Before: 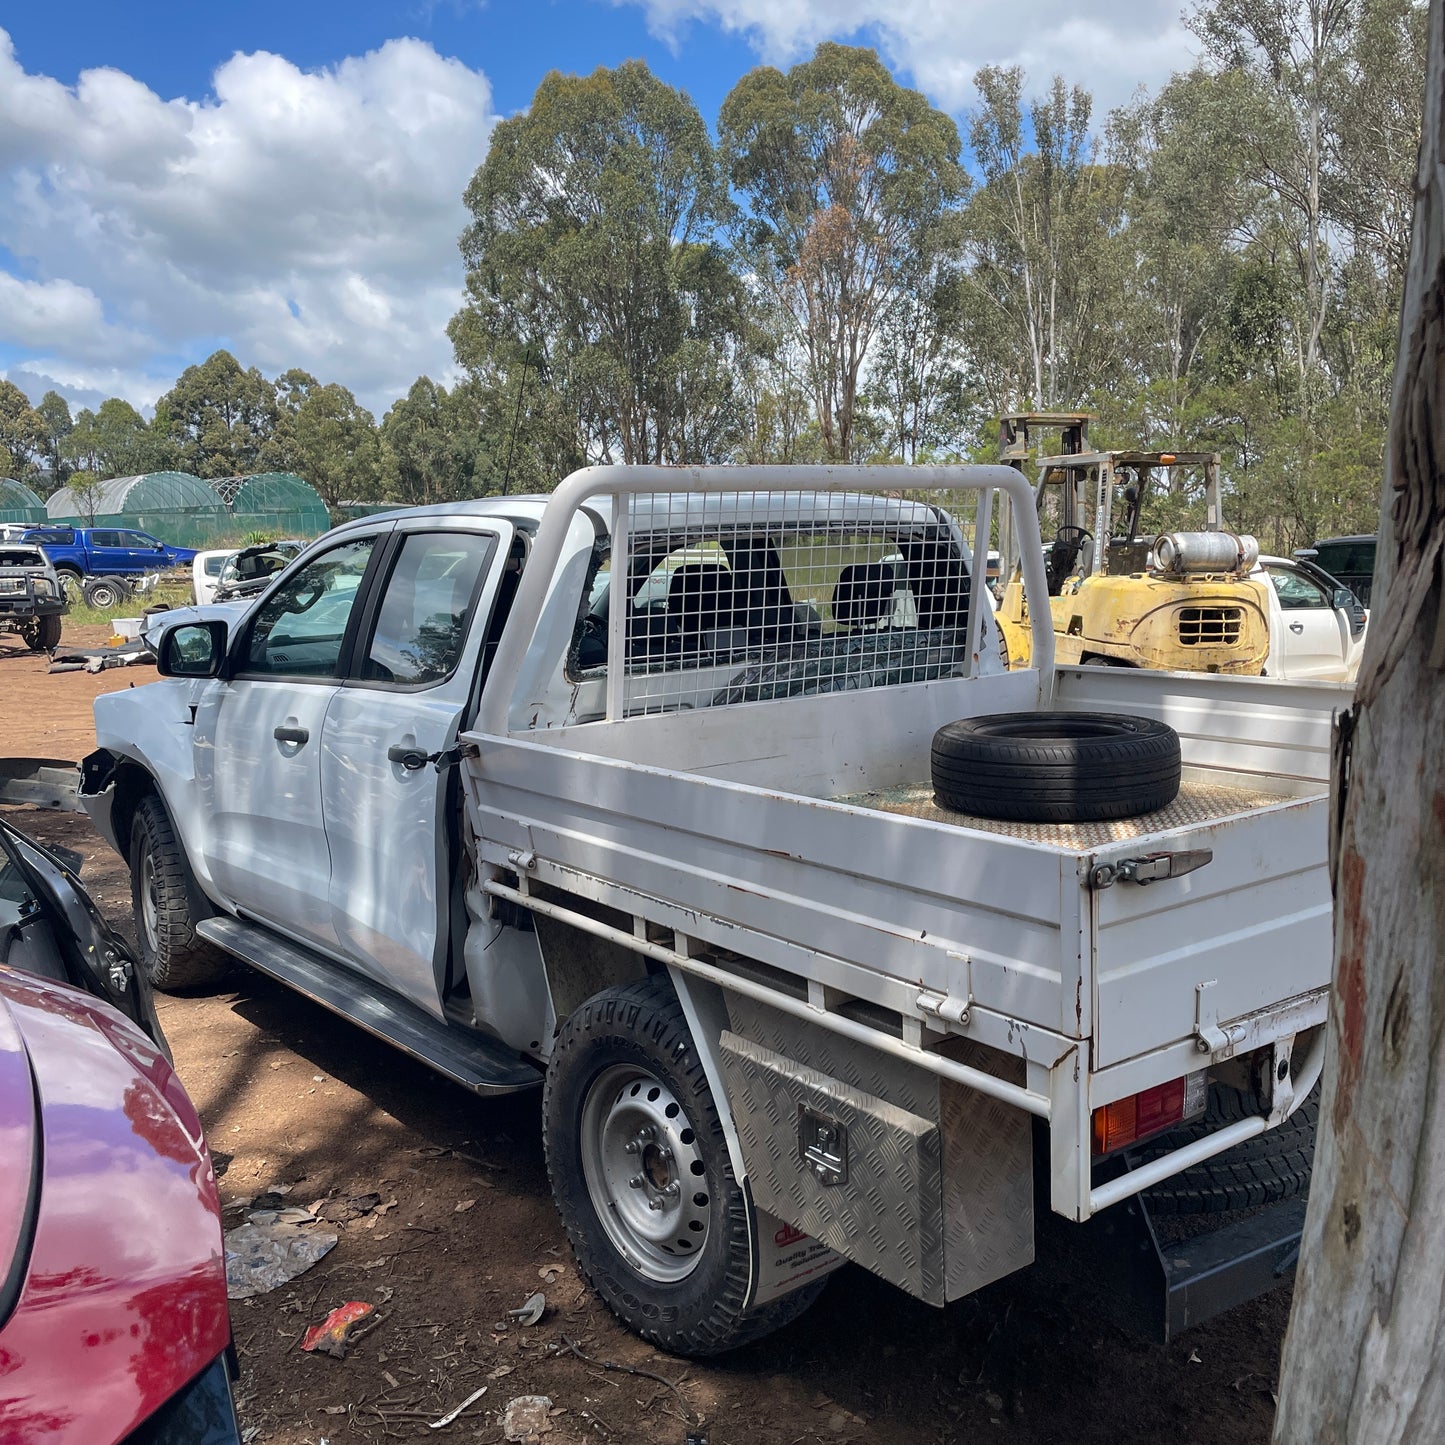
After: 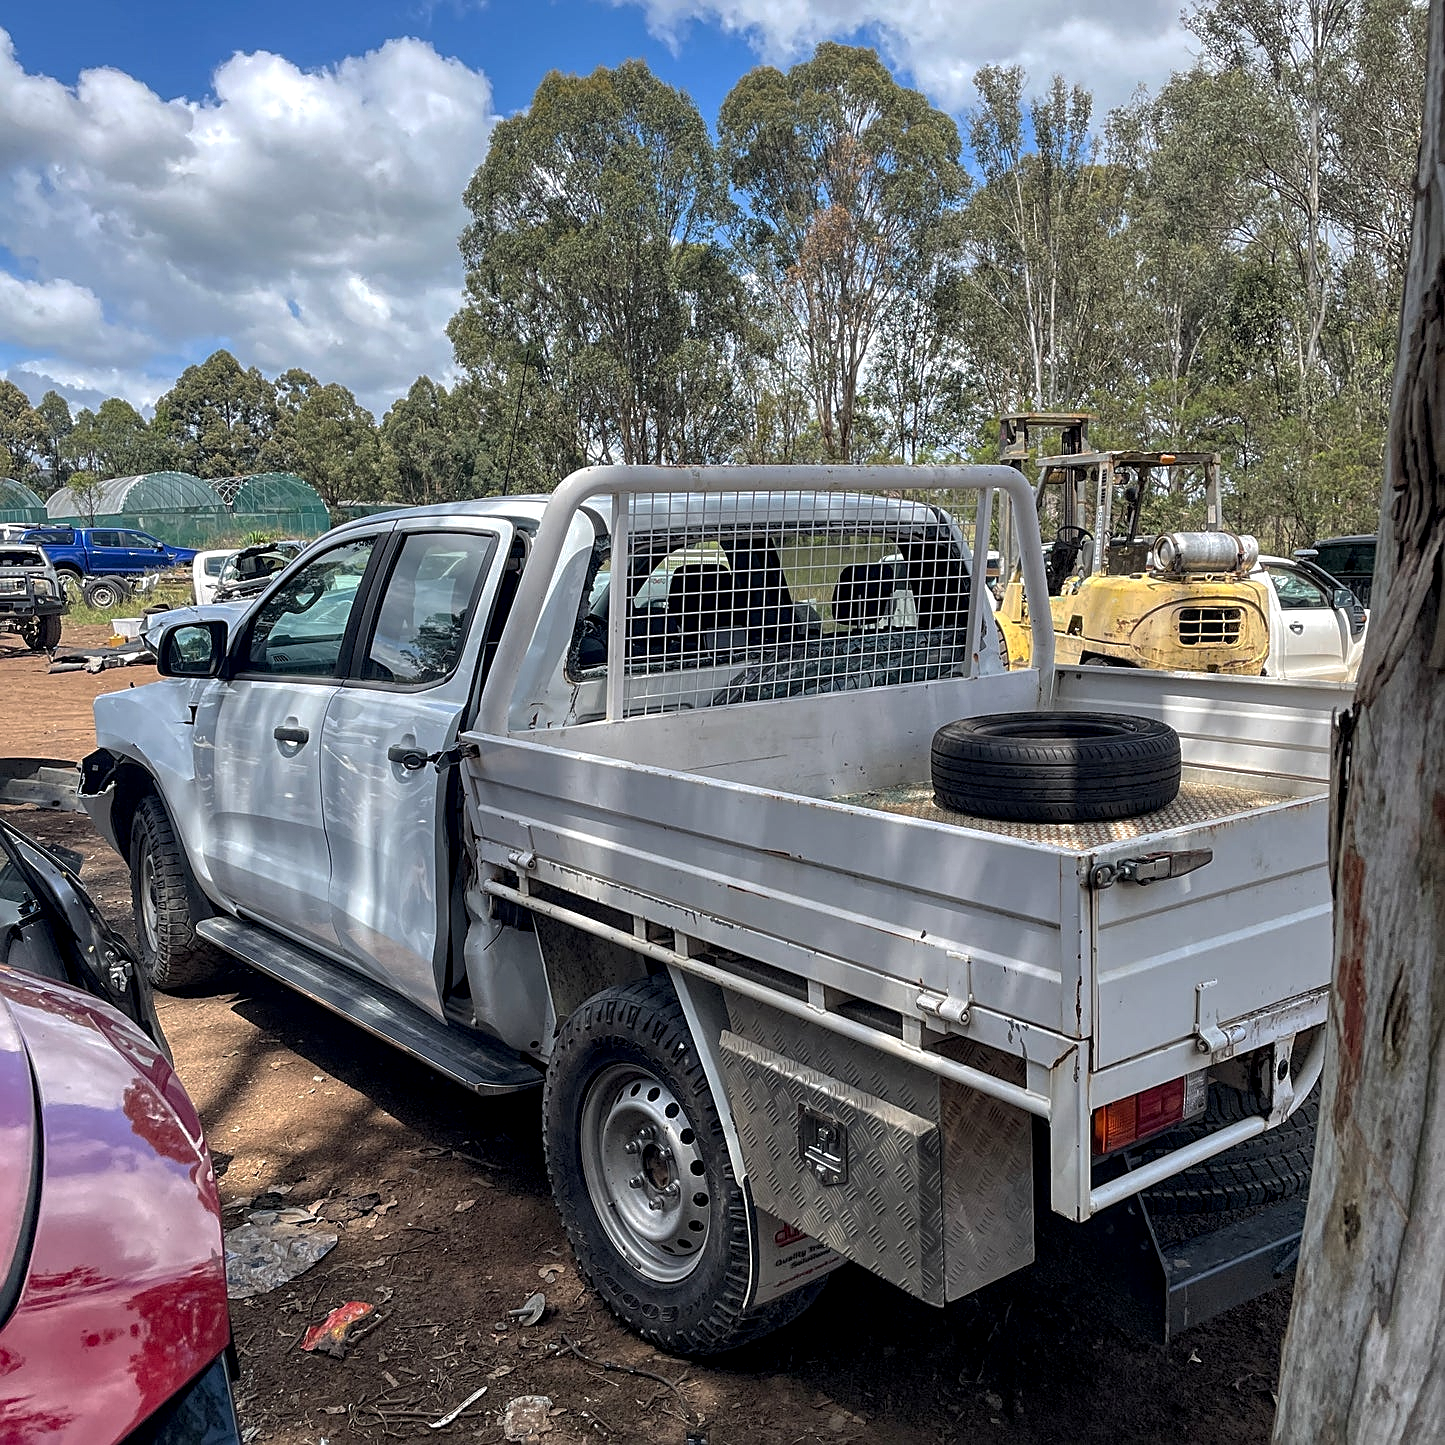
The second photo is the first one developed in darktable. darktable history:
local contrast: highlights 99%, shadows 87%, detail 160%, midtone range 0.2
base curve: curves: ch0 [(0, 0) (0.74, 0.67) (1, 1)], preserve colors none
contrast equalizer: octaves 7, y [[0.6 ×6], [0.55 ×6], [0 ×6], [0 ×6], [0 ×6]], mix 0.155
sharpen: on, module defaults
